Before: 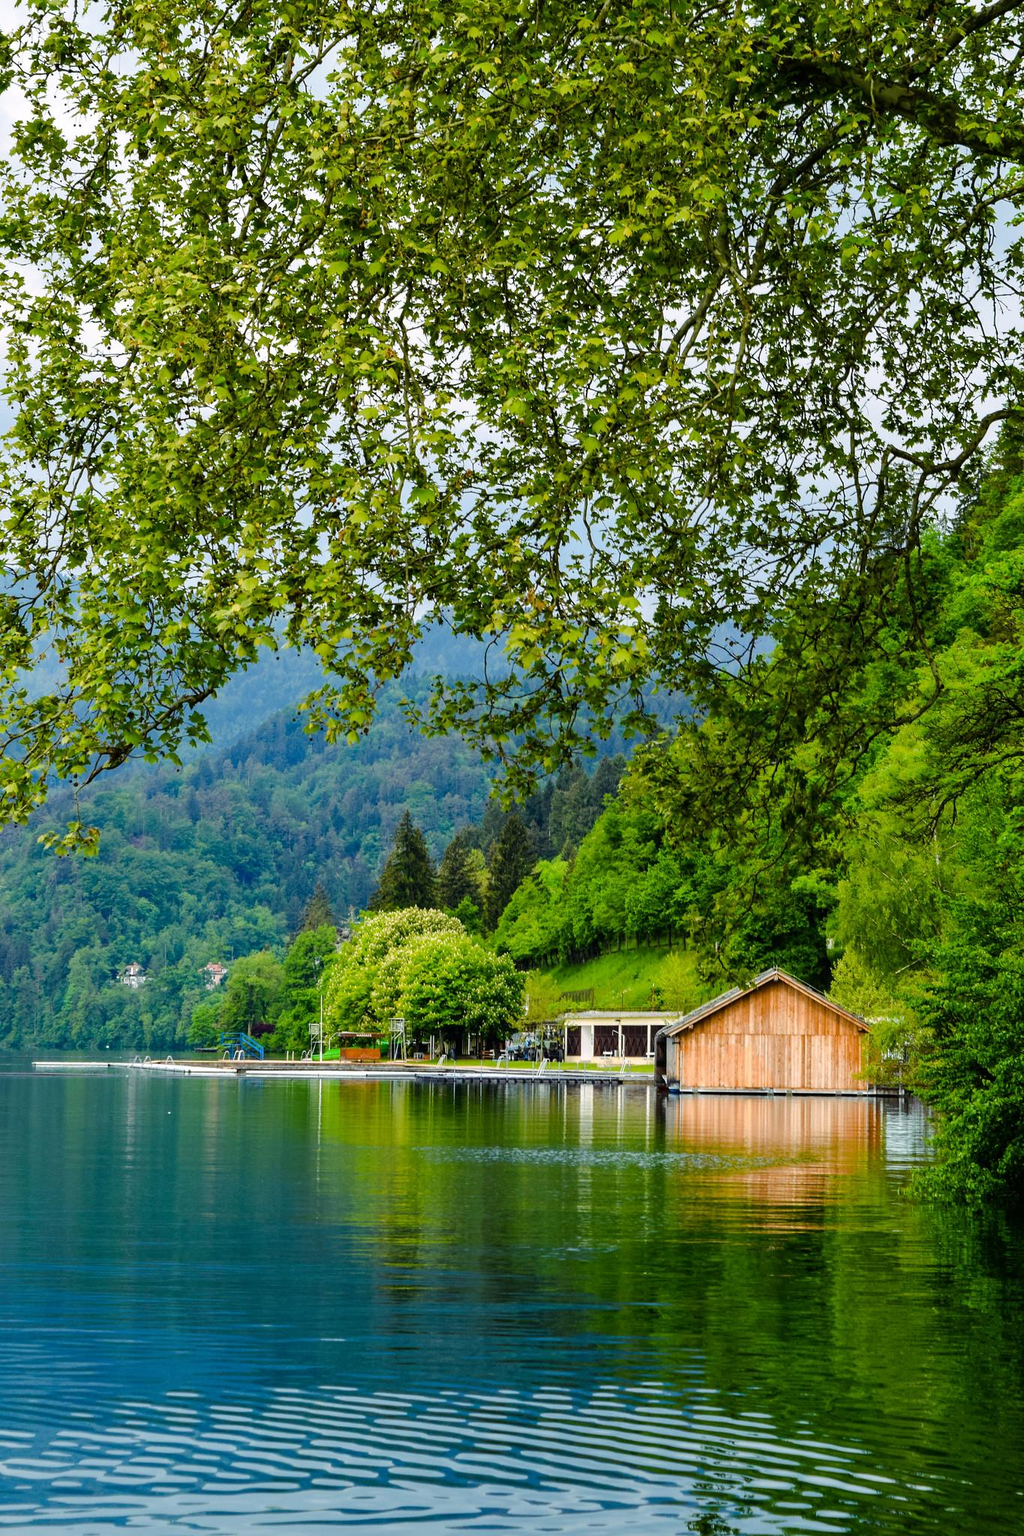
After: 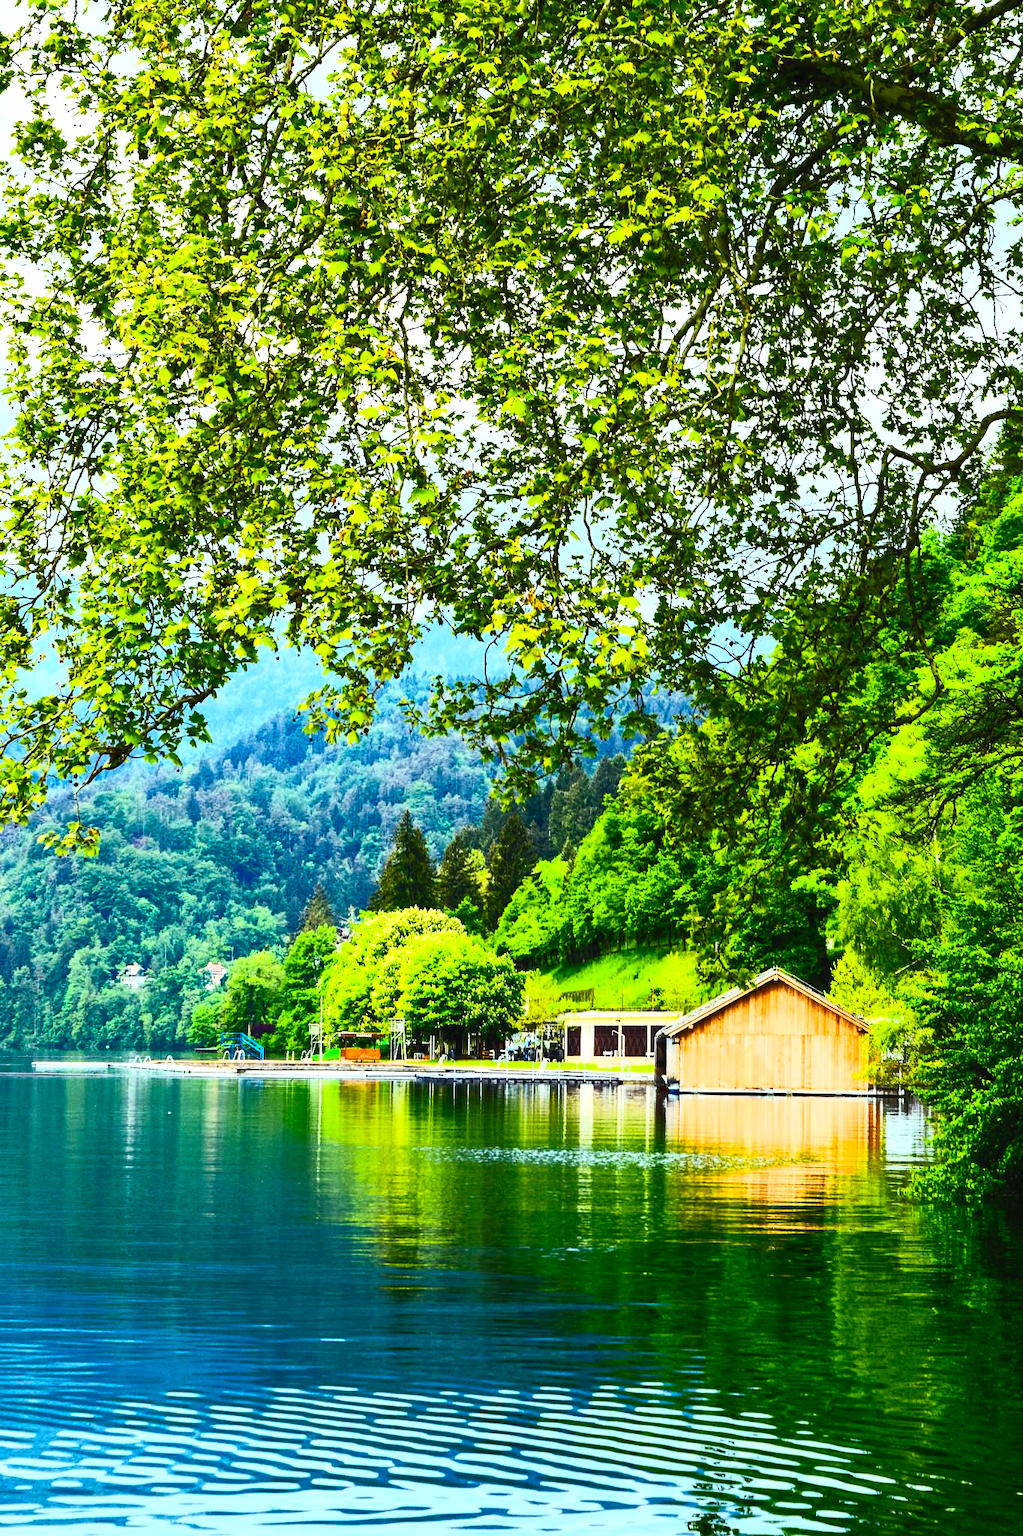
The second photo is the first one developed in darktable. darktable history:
contrast brightness saturation: contrast 0.848, brightness 0.602, saturation 0.571
